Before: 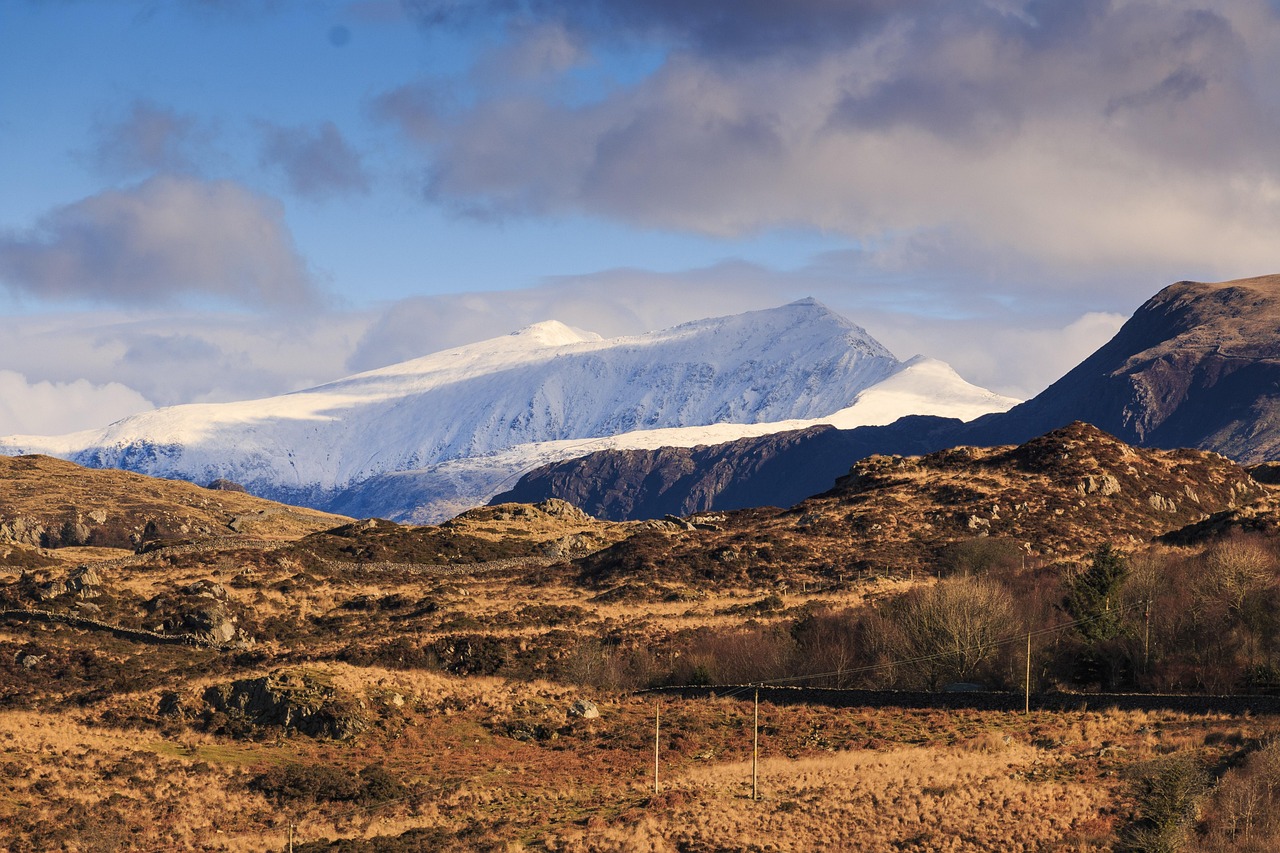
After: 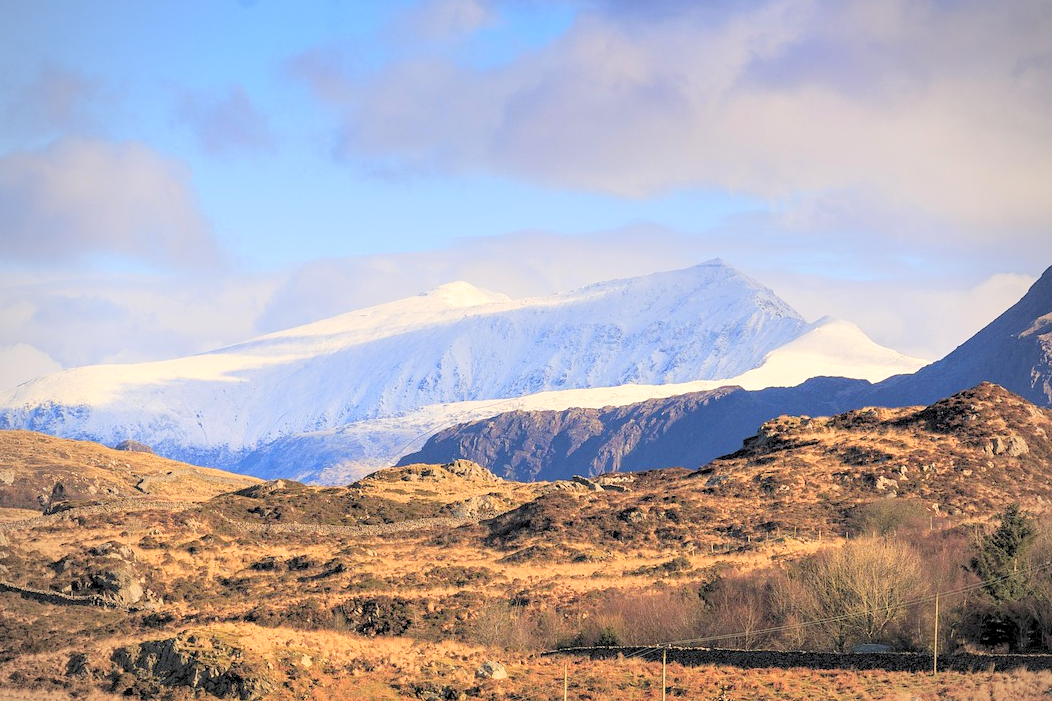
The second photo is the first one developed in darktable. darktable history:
levels: levels [0.072, 0.414, 0.976]
vignetting: fall-off radius 60.92%
contrast brightness saturation: brightness 0.15
crop and rotate: left 7.196%, top 4.574%, right 10.605%, bottom 13.178%
